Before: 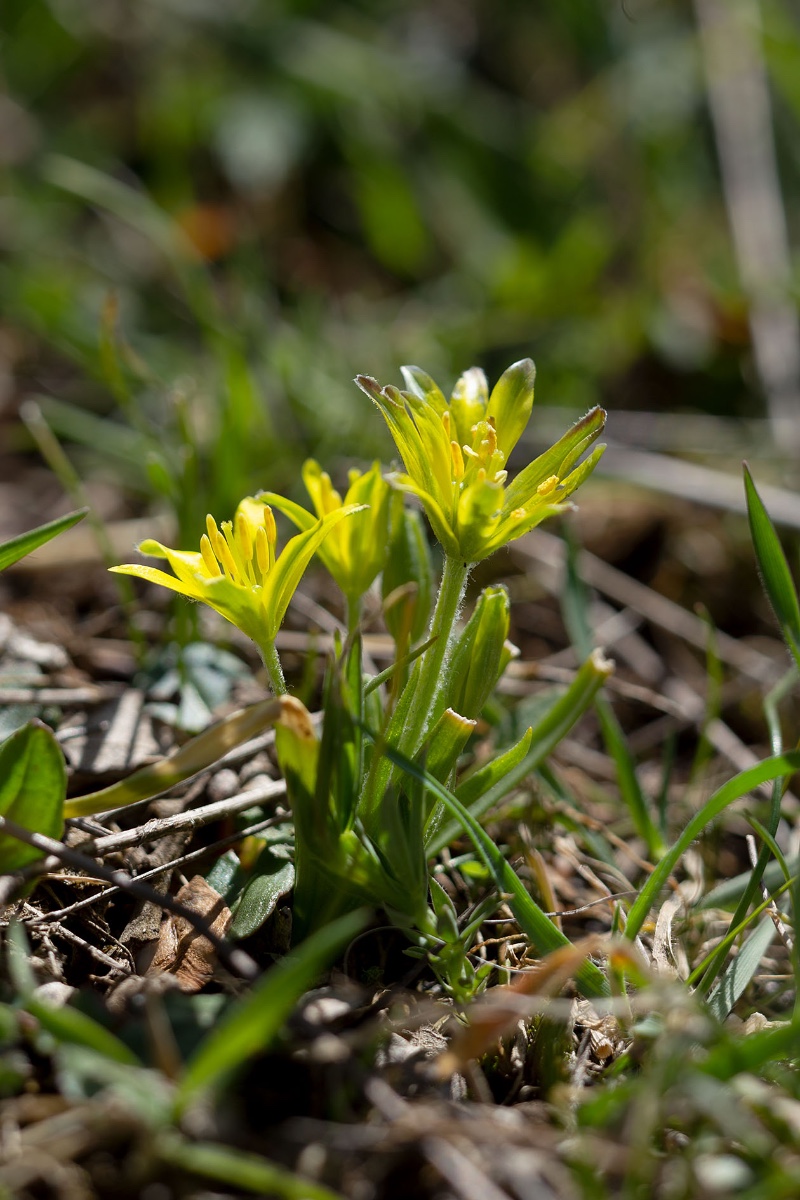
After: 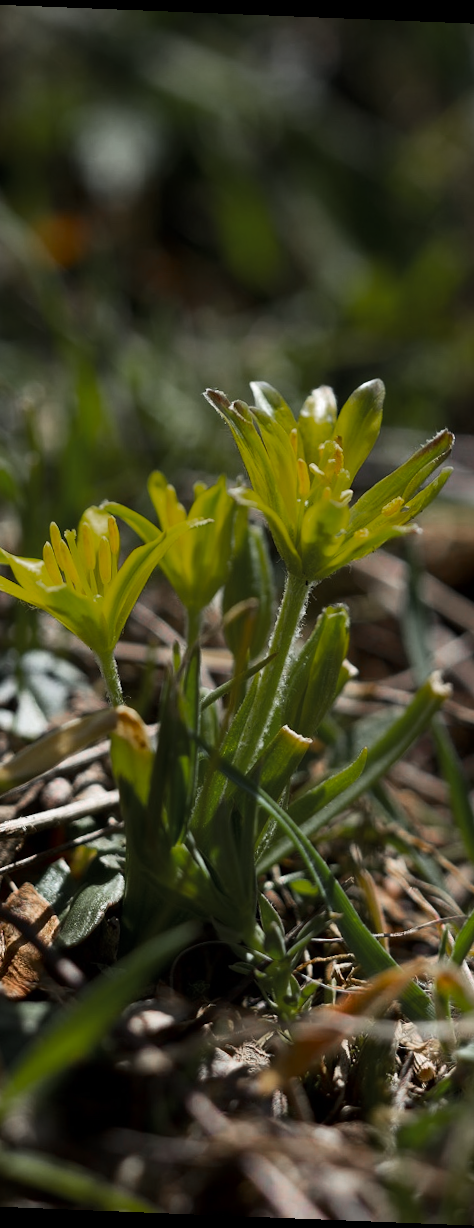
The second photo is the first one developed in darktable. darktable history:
color zones: curves: ch0 [(0, 0.48) (0.209, 0.398) (0.305, 0.332) (0.429, 0.493) (0.571, 0.5) (0.714, 0.5) (0.857, 0.5) (1, 0.48)]; ch1 [(0, 0.736) (0.143, 0.625) (0.225, 0.371) (0.429, 0.256) (0.571, 0.241) (0.714, 0.213) (0.857, 0.48) (1, 0.736)]; ch2 [(0, 0.448) (0.143, 0.498) (0.286, 0.5) (0.429, 0.5) (0.571, 0.5) (0.714, 0.5) (0.857, 0.5) (1, 0.448)]
rotate and perspective: rotation 2.27°, automatic cropping off
tone curve: curves: ch0 [(0, 0) (0.055, 0.031) (0.282, 0.215) (0.729, 0.785) (1, 1)], color space Lab, linked channels, preserve colors none
crop: left 21.674%, right 22.086%
color balance: output saturation 110%
